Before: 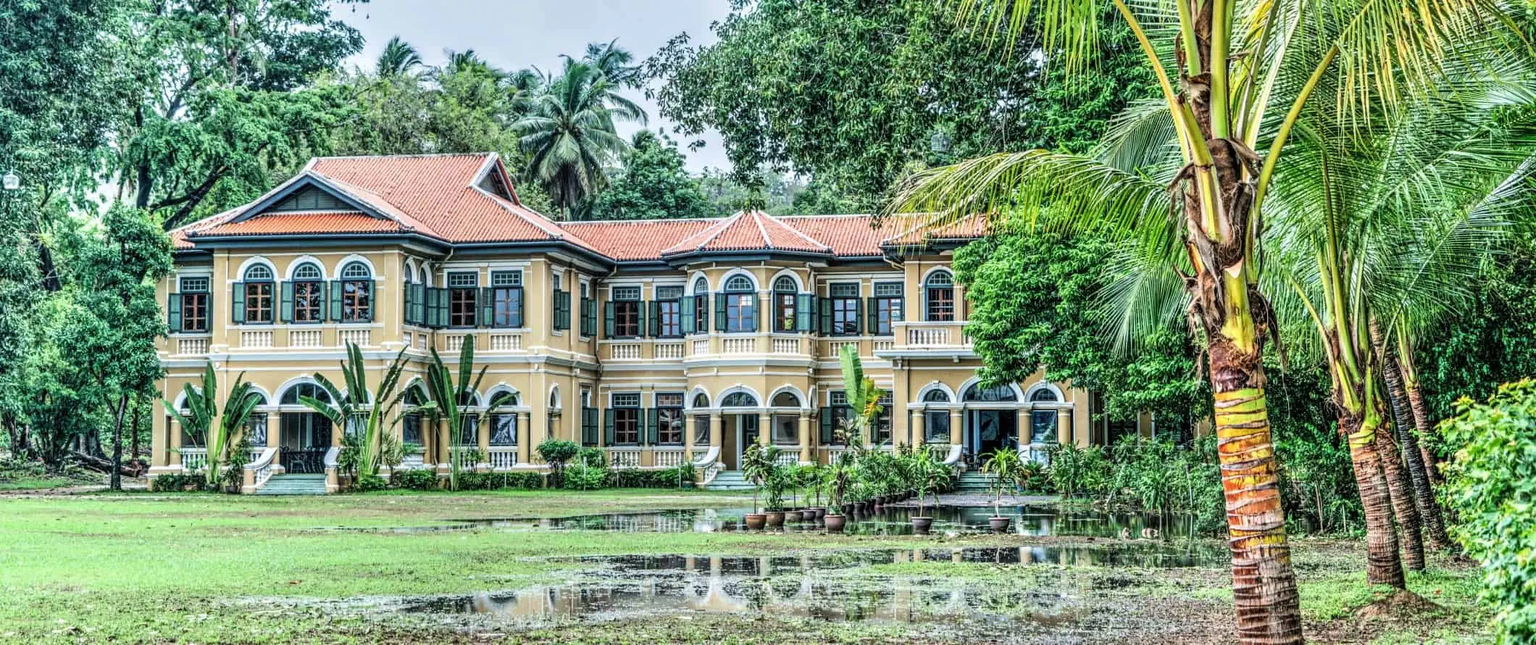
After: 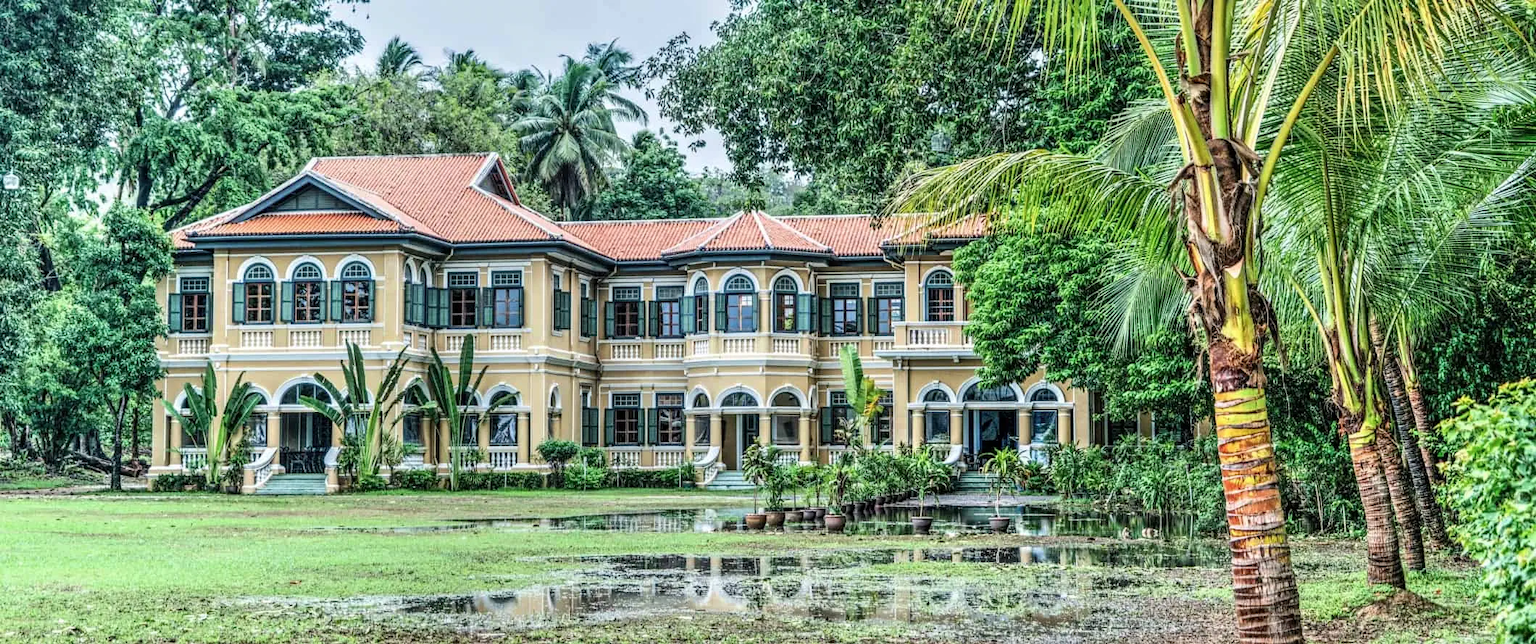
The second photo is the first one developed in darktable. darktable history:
color calibration: illuminant same as pipeline (D50), adaptation XYZ, x 0.347, y 0.357, temperature 5018.28 K, gamut compression 1.75
